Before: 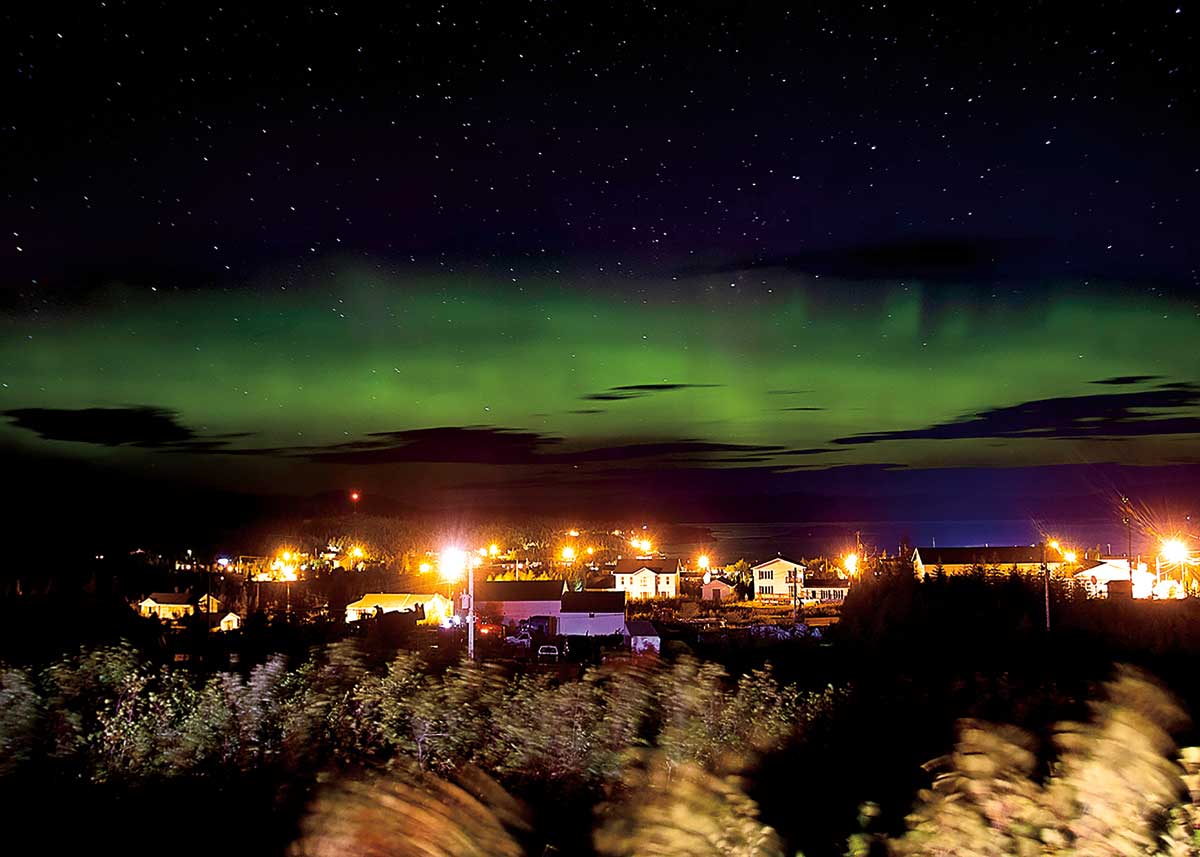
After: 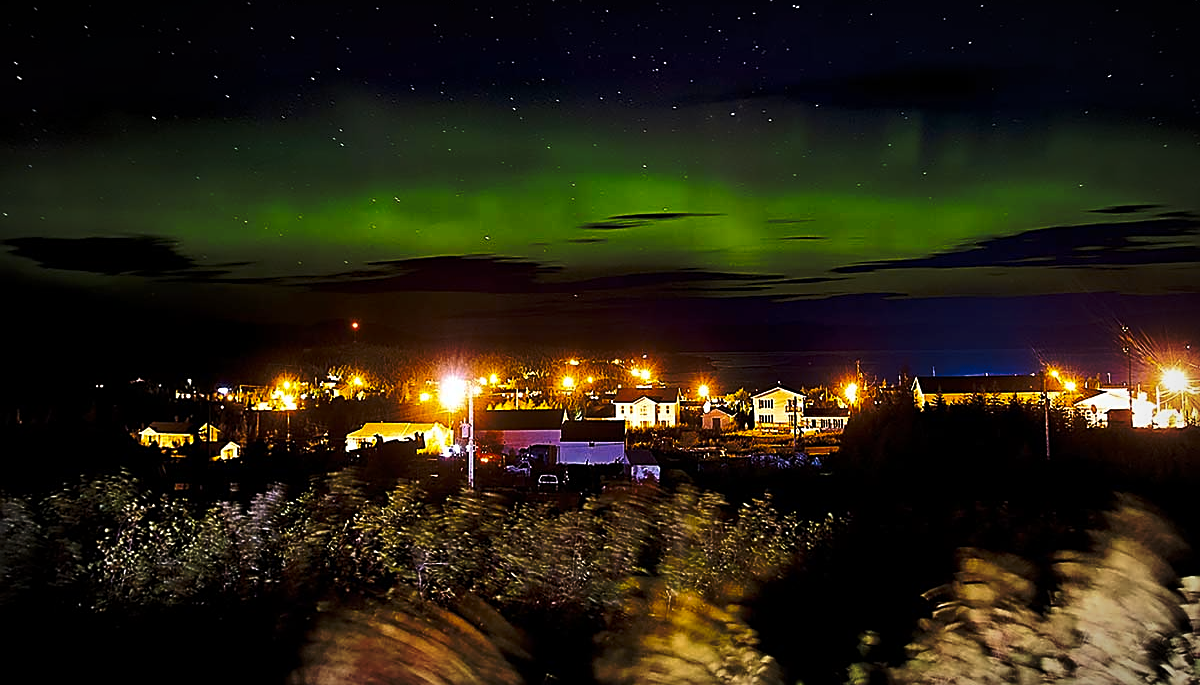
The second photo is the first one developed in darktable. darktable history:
tone curve: curves: ch0 [(0, 0) (0.003, 0.002) (0.011, 0.007) (0.025, 0.015) (0.044, 0.026) (0.069, 0.041) (0.1, 0.059) (0.136, 0.08) (0.177, 0.105) (0.224, 0.132) (0.277, 0.163) (0.335, 0.198) (0.399, 0.253) (0.468, 0.341) (0.543, 0.435) (0.623, 0.532) (0.709, 0.635) (0.801, 0.745) (0.898, 0.873) (1, 1)], preserve colors none
color contrast: green-magenta contrast 0.85, blue-yellow contrast 1.25, unbound 0
vignetting: automatic ratio true
crop and rotate: top 19.998%
sharpen: on, module defaults
